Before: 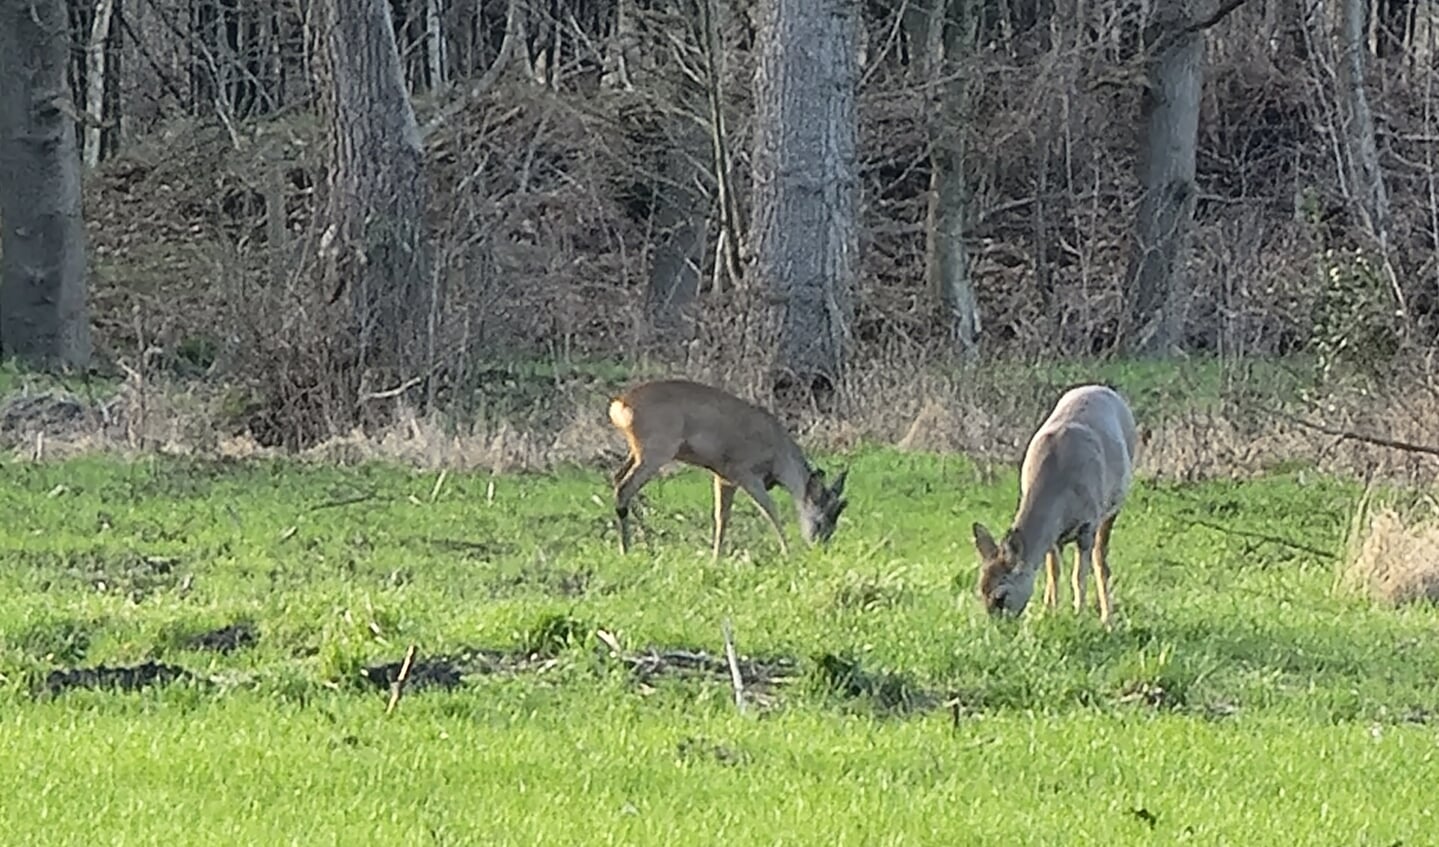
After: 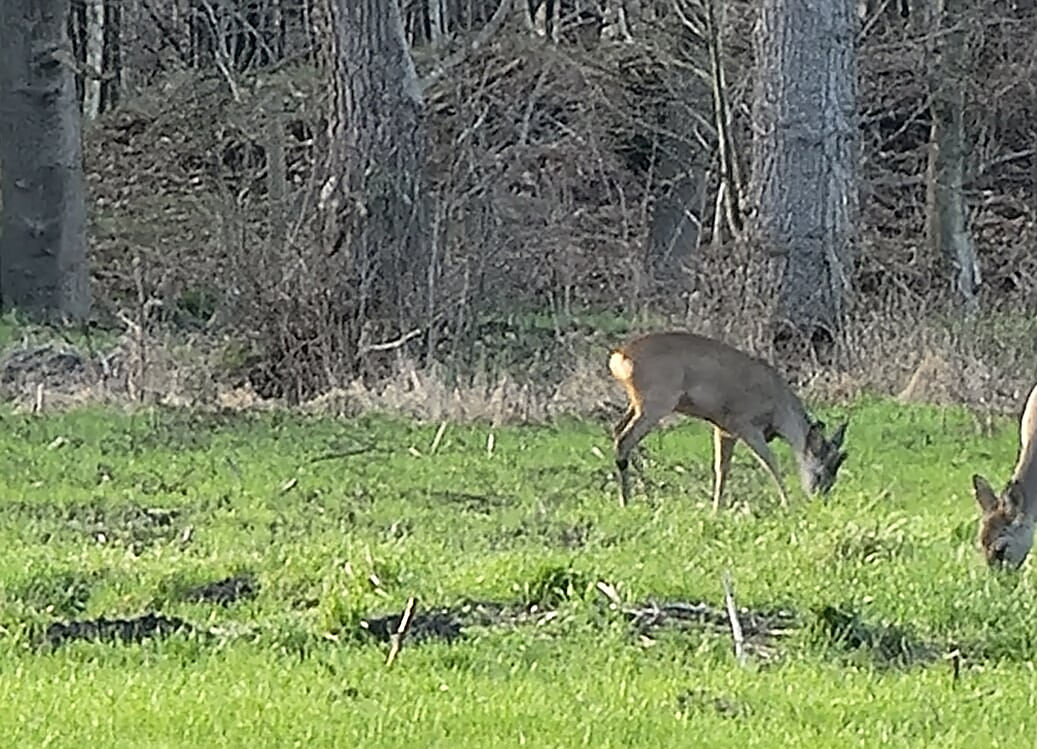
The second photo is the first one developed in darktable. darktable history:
crop: top 5.765%, right 27.873%, bottom 5.706%
sharpen: on, module defaults
